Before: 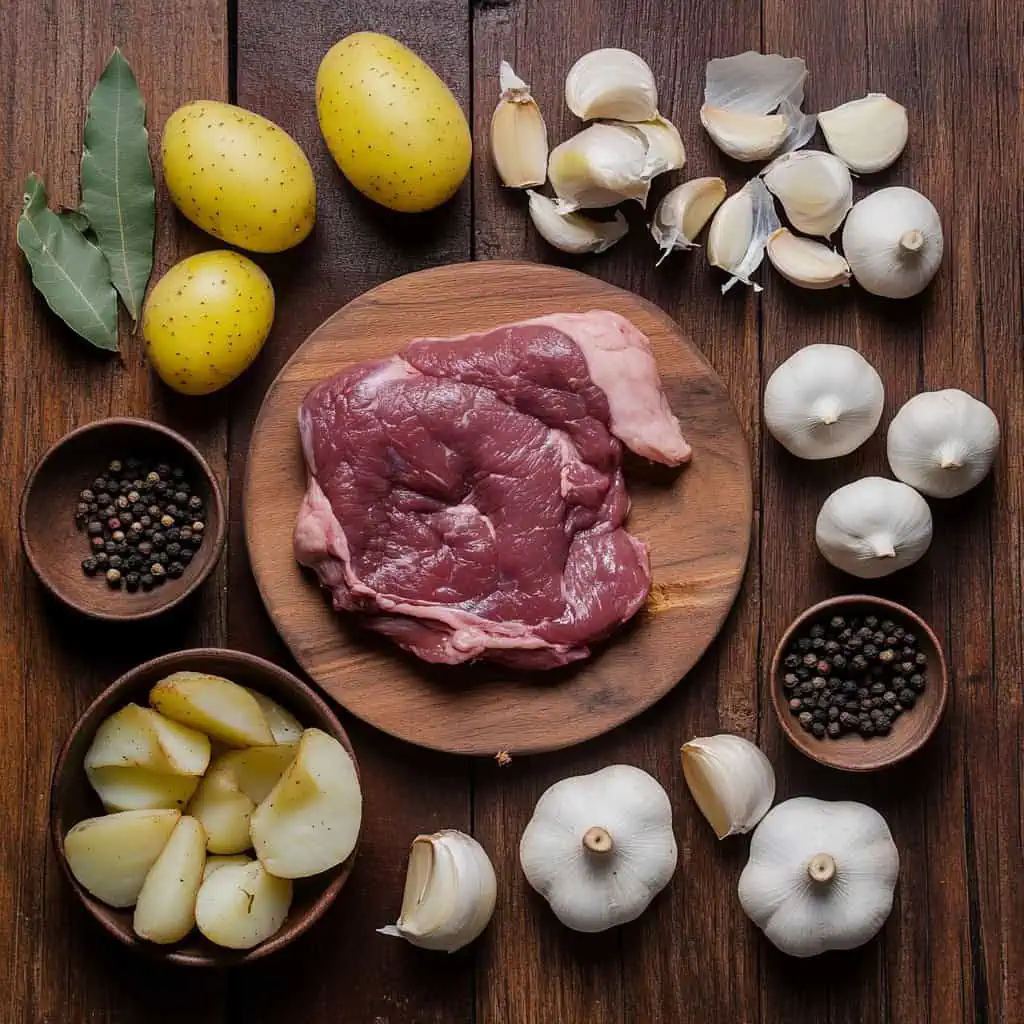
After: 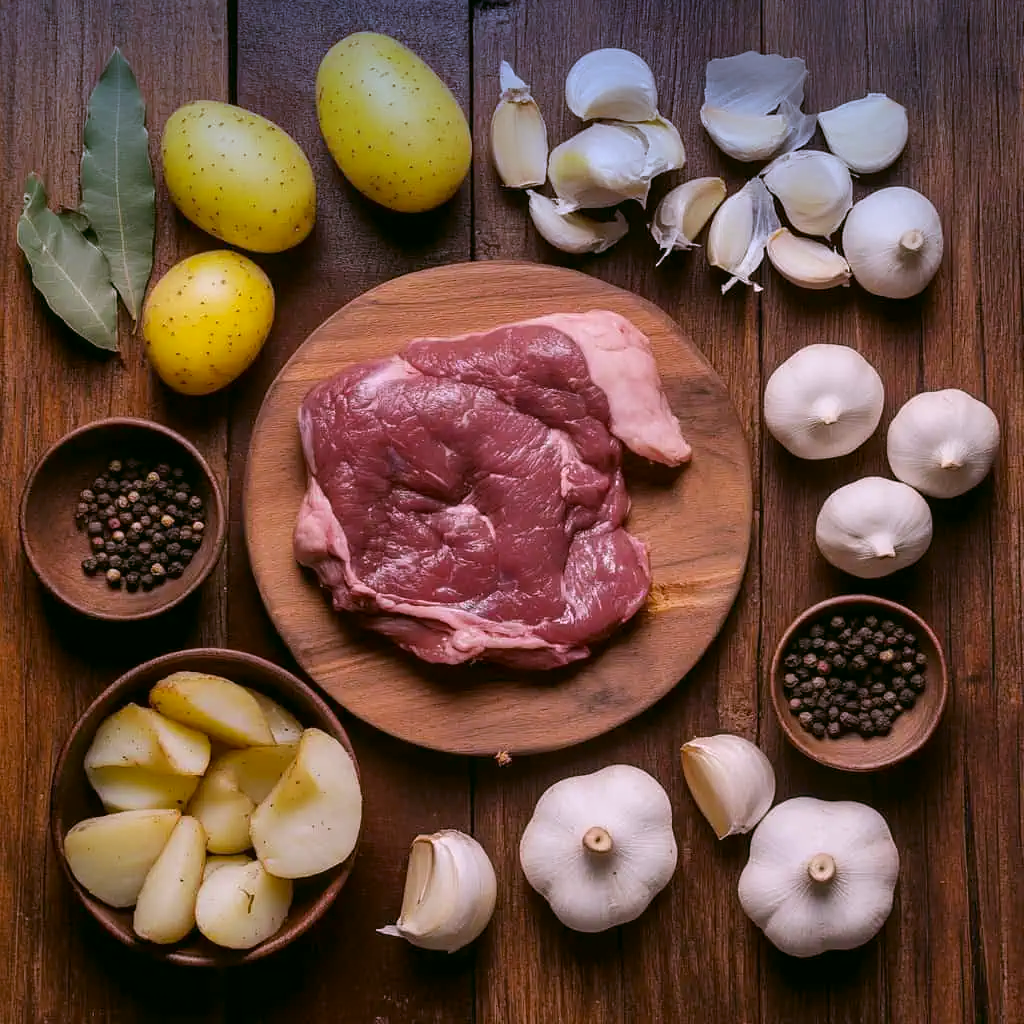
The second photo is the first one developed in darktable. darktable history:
base curve: exposure shift 0, preserve colors none
color correction: highlights a* 4.02, highlights b* 4.98, shadows a* -7.55, shadows b* 4.98
graduated density: density 2.02 EV, hardness 44%, rotation 0.374°, offset 8.21, hue 208.8°, saturation 97%
rgb levels: mode RGB, independent channels, levels [[0, 0.474, 1], [0, 0.5, 1], [0, 0.5, 1]]
white balance: red 1.004, blue 1.096
